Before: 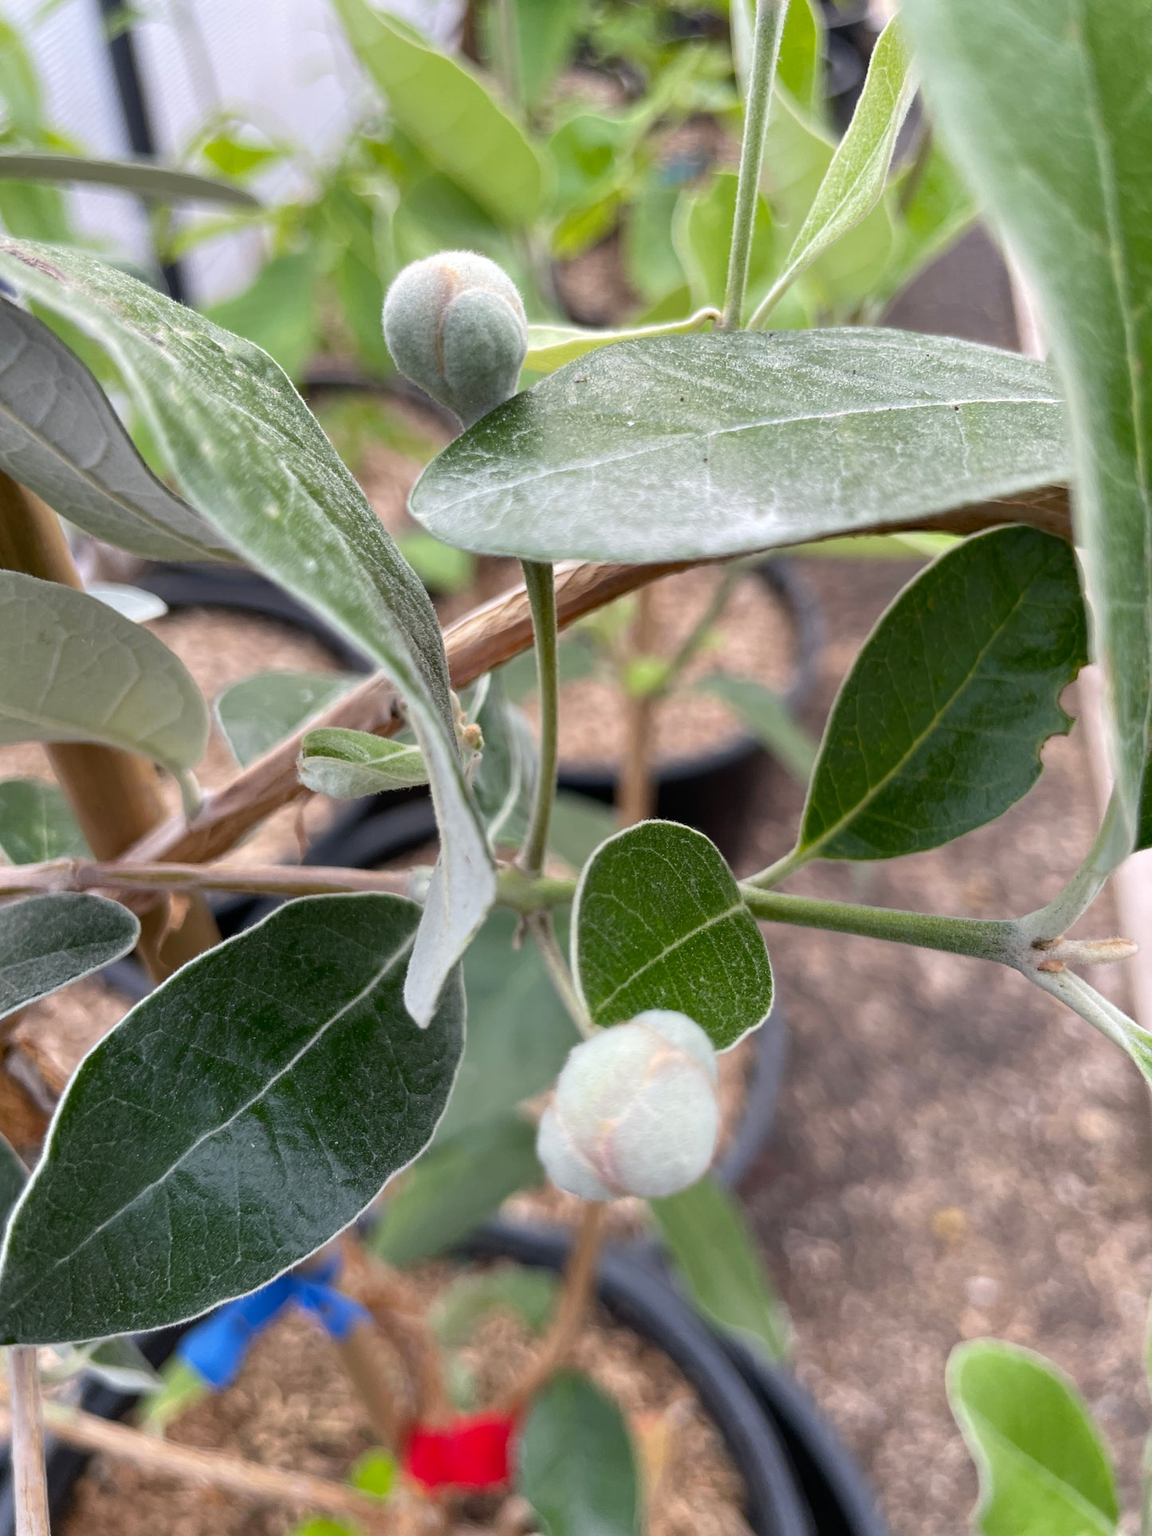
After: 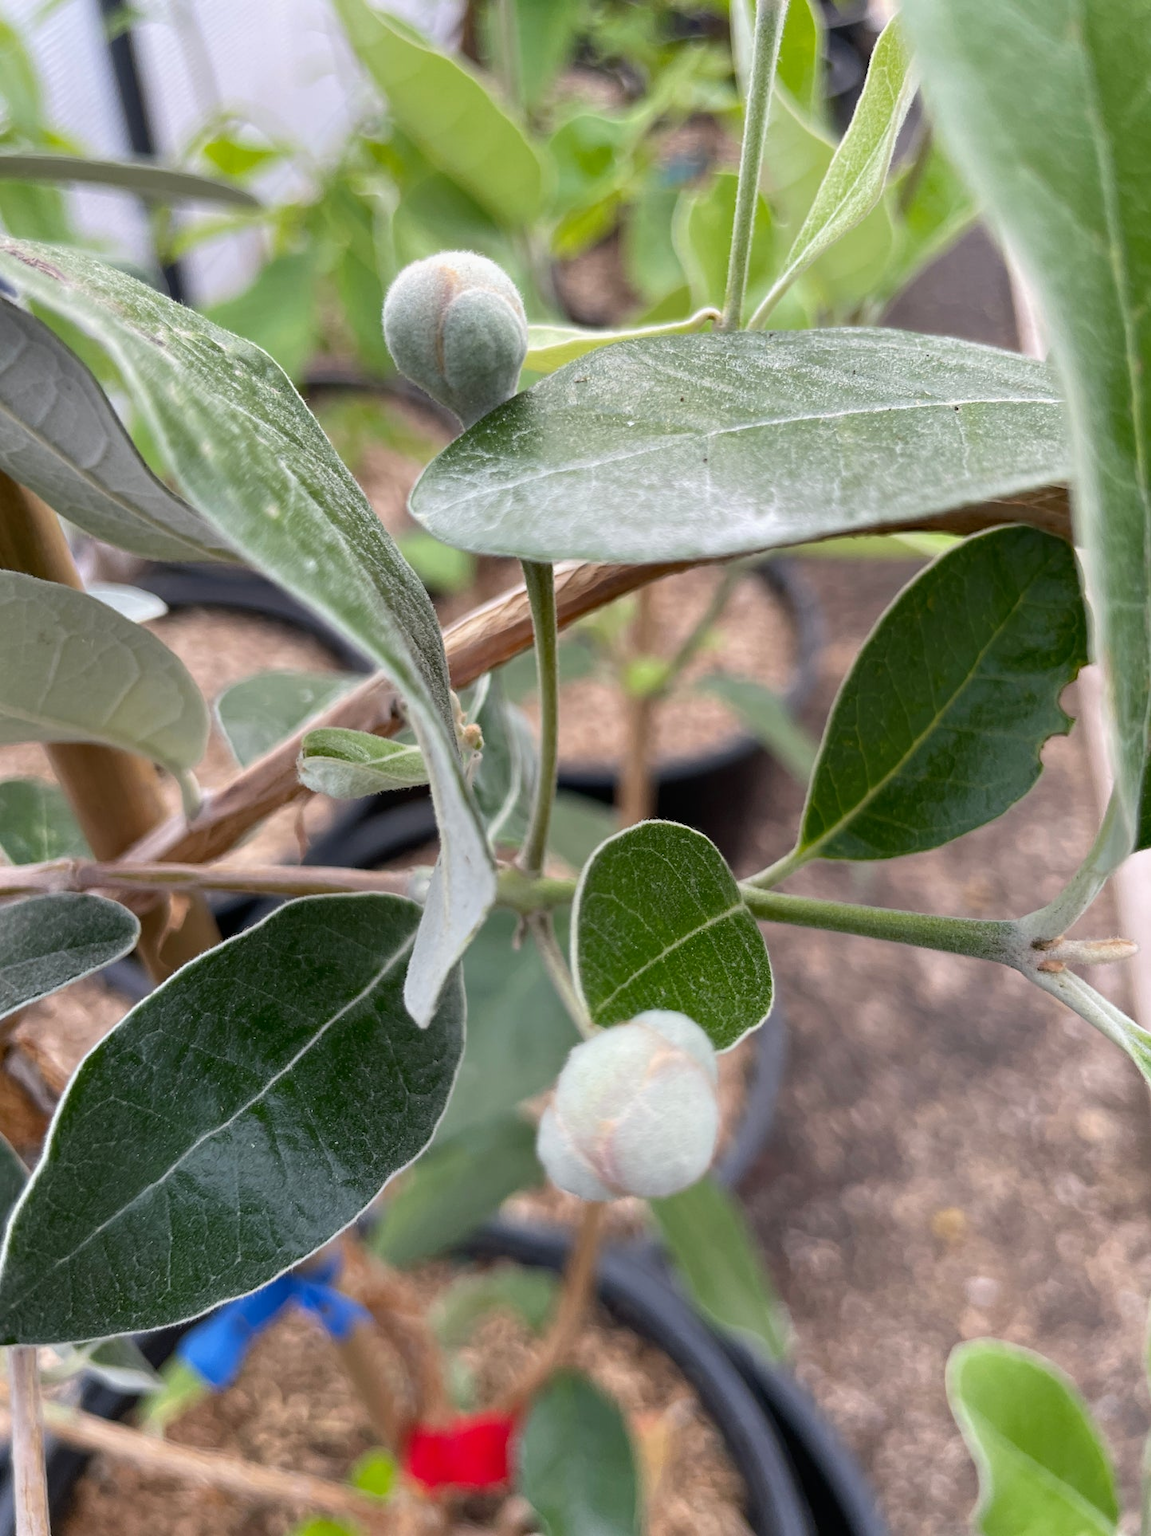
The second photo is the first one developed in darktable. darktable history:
white balance: red 1, blue 1
exposure: exposure -0.064 EV, compensate highlight preservation false
